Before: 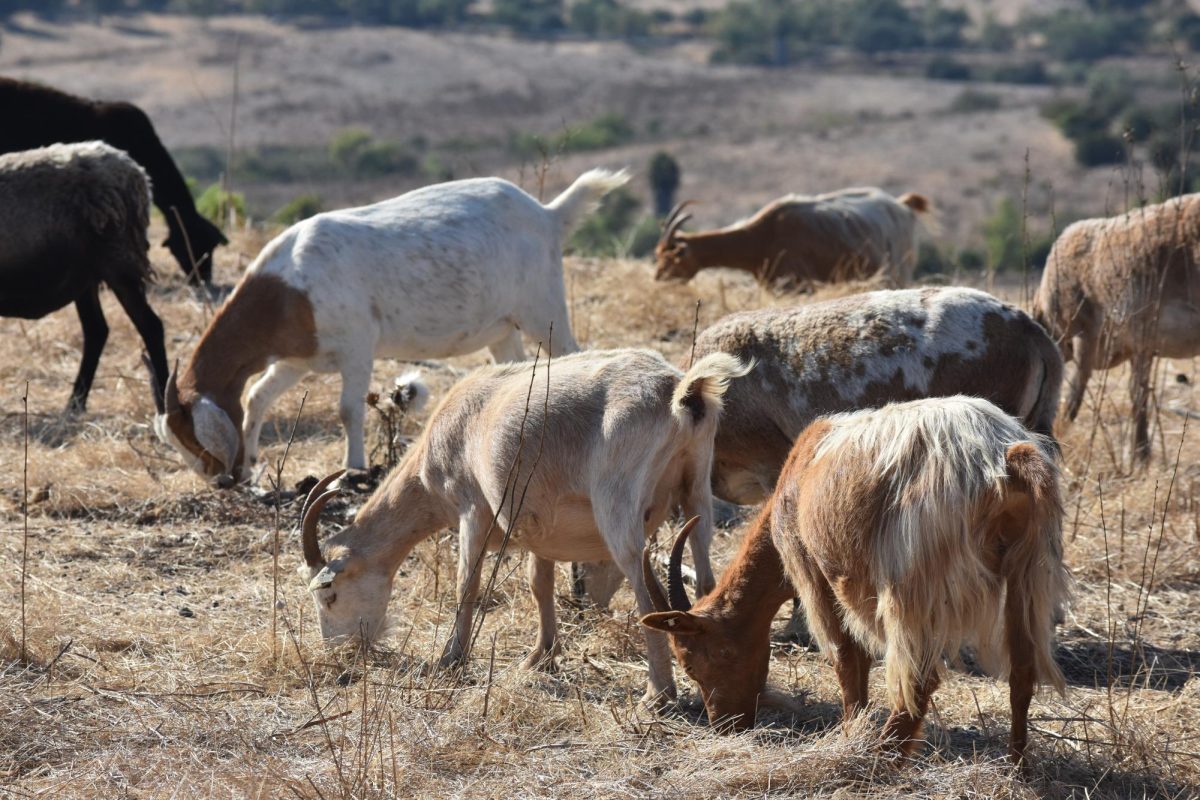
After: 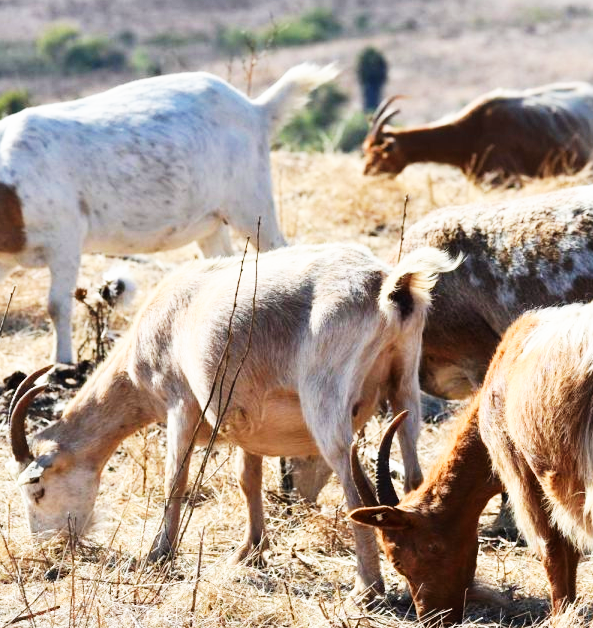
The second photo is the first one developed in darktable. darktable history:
crop and rotate: angle 0.02°, left 24.353%, top 13.219%, right 26.156%, bottom 8.224%
base curve: curves: ch0 [(0, 0) (0.007, 0.004) (0.027, 0.03) (0.046, 0.07) (0.207, 0.54) (0.442, 0.872) (0.673, 0.972) (1, 1)], preserve colors none
exposure: exposure -0.242 EV, compensate highlight preservation false
contrast brightness saturation: contrast 0.1, brightness 0.03, saturation 0.09
